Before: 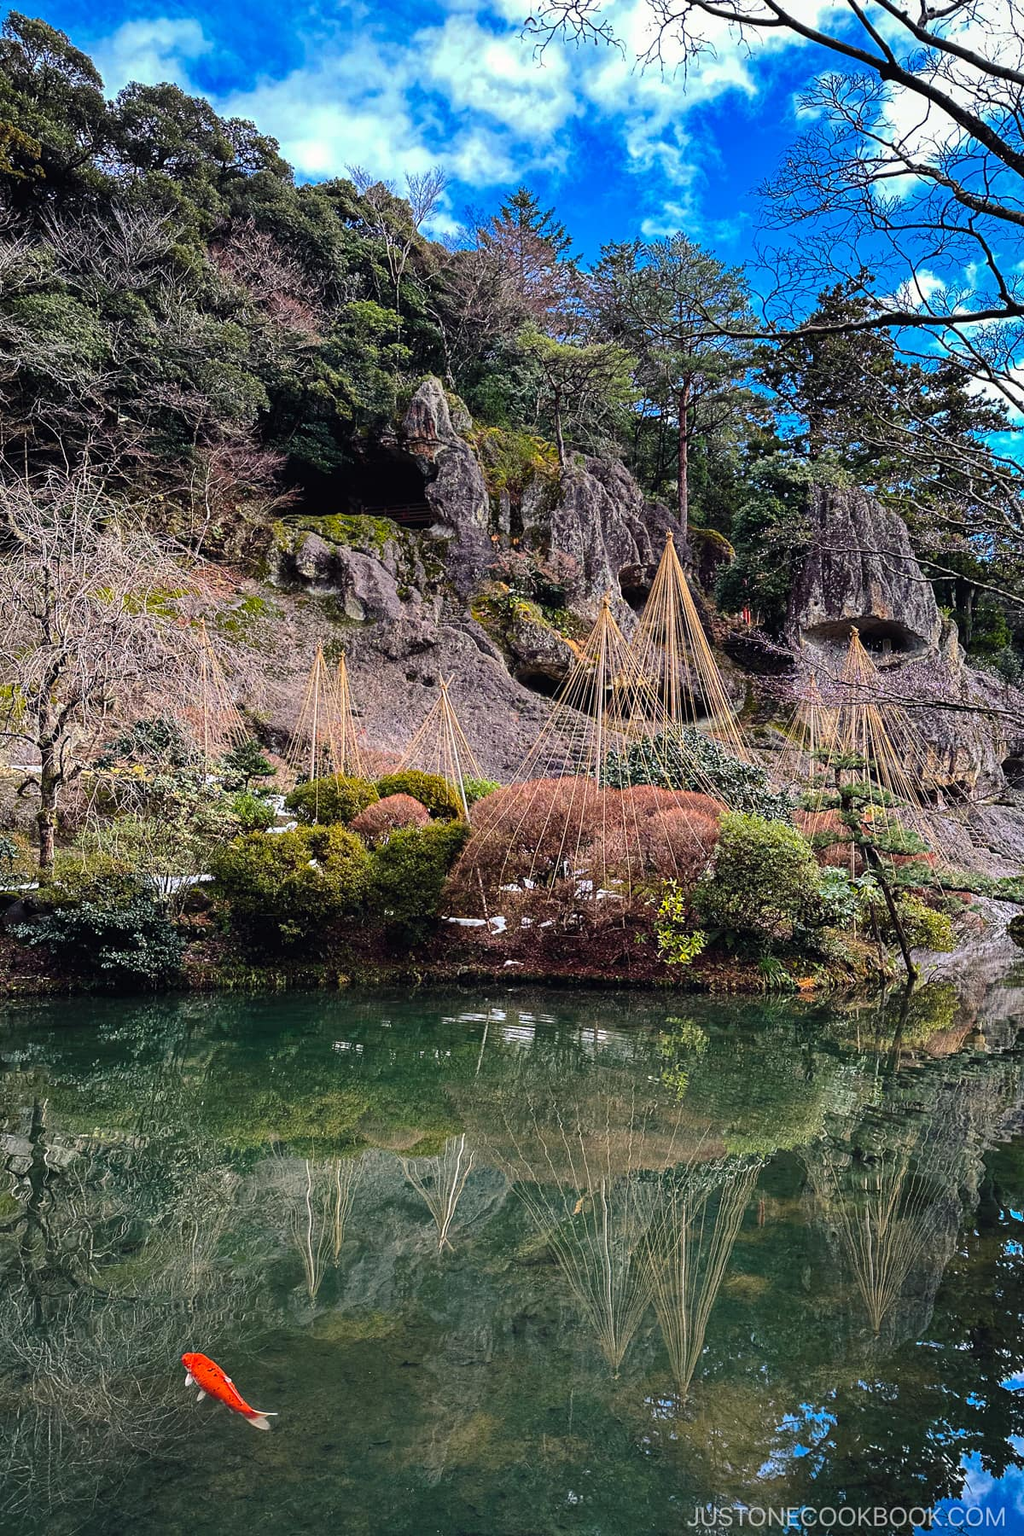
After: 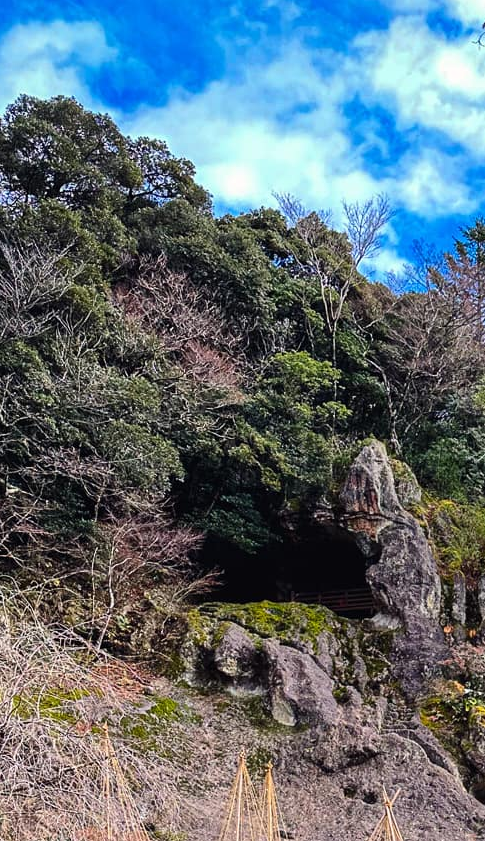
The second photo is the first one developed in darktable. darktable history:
crop and rotate: left 11.063%, top 0.077%, right 48.49%, bottom 53.195%
